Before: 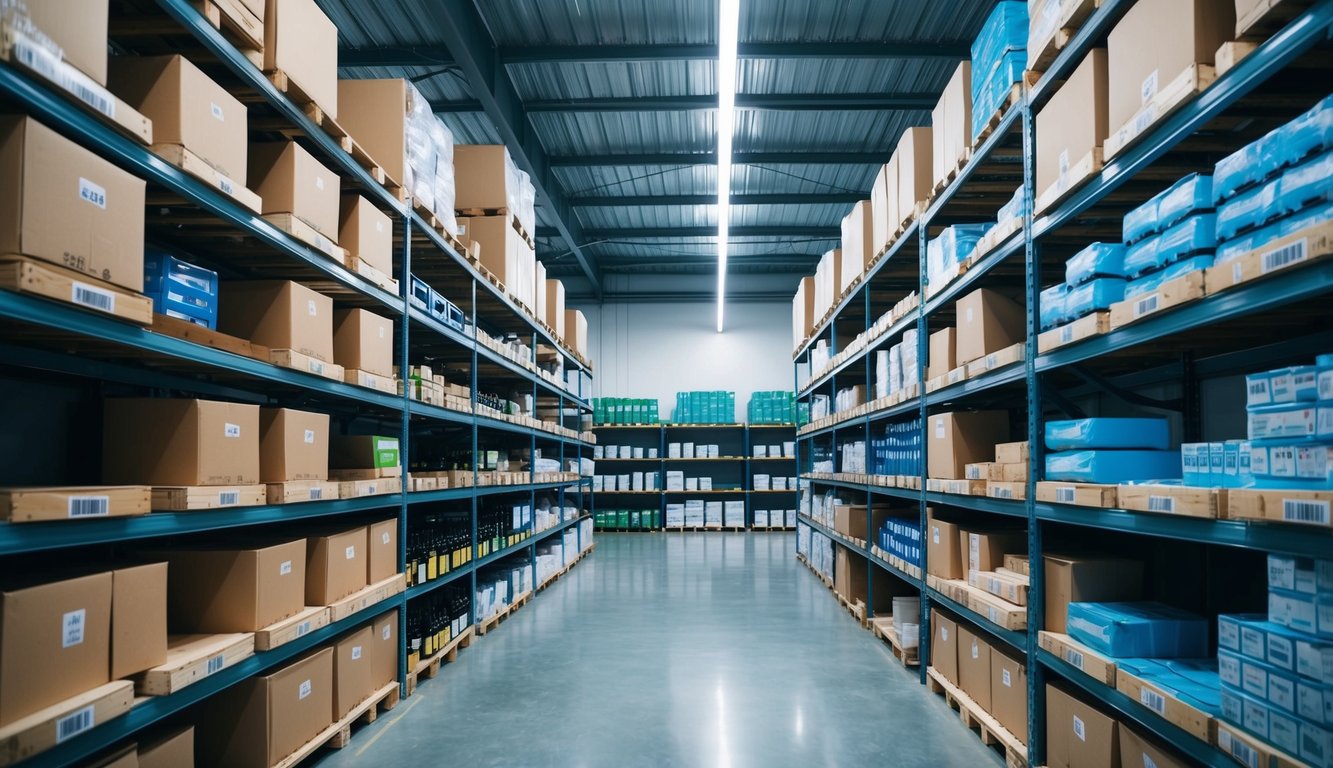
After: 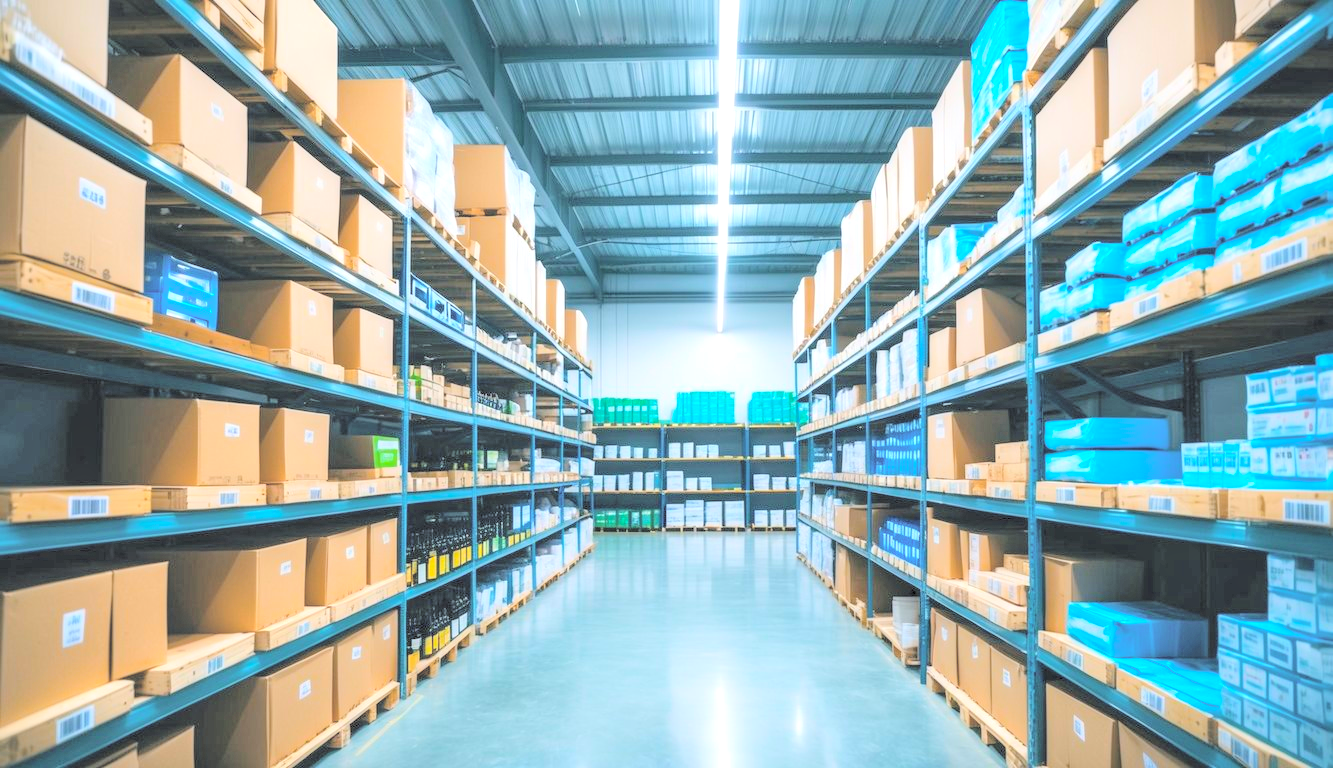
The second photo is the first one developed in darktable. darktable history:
color balance rgb: linear chroma grading › global chroma 14.866%, perceptual saturation grading › global saturation 31.063%, global vibrance 20%
exposure: compensate highlight preservation false
contrast brightness saturation: brightness 0.981
local contrast: highlights 34%, detail 135%
